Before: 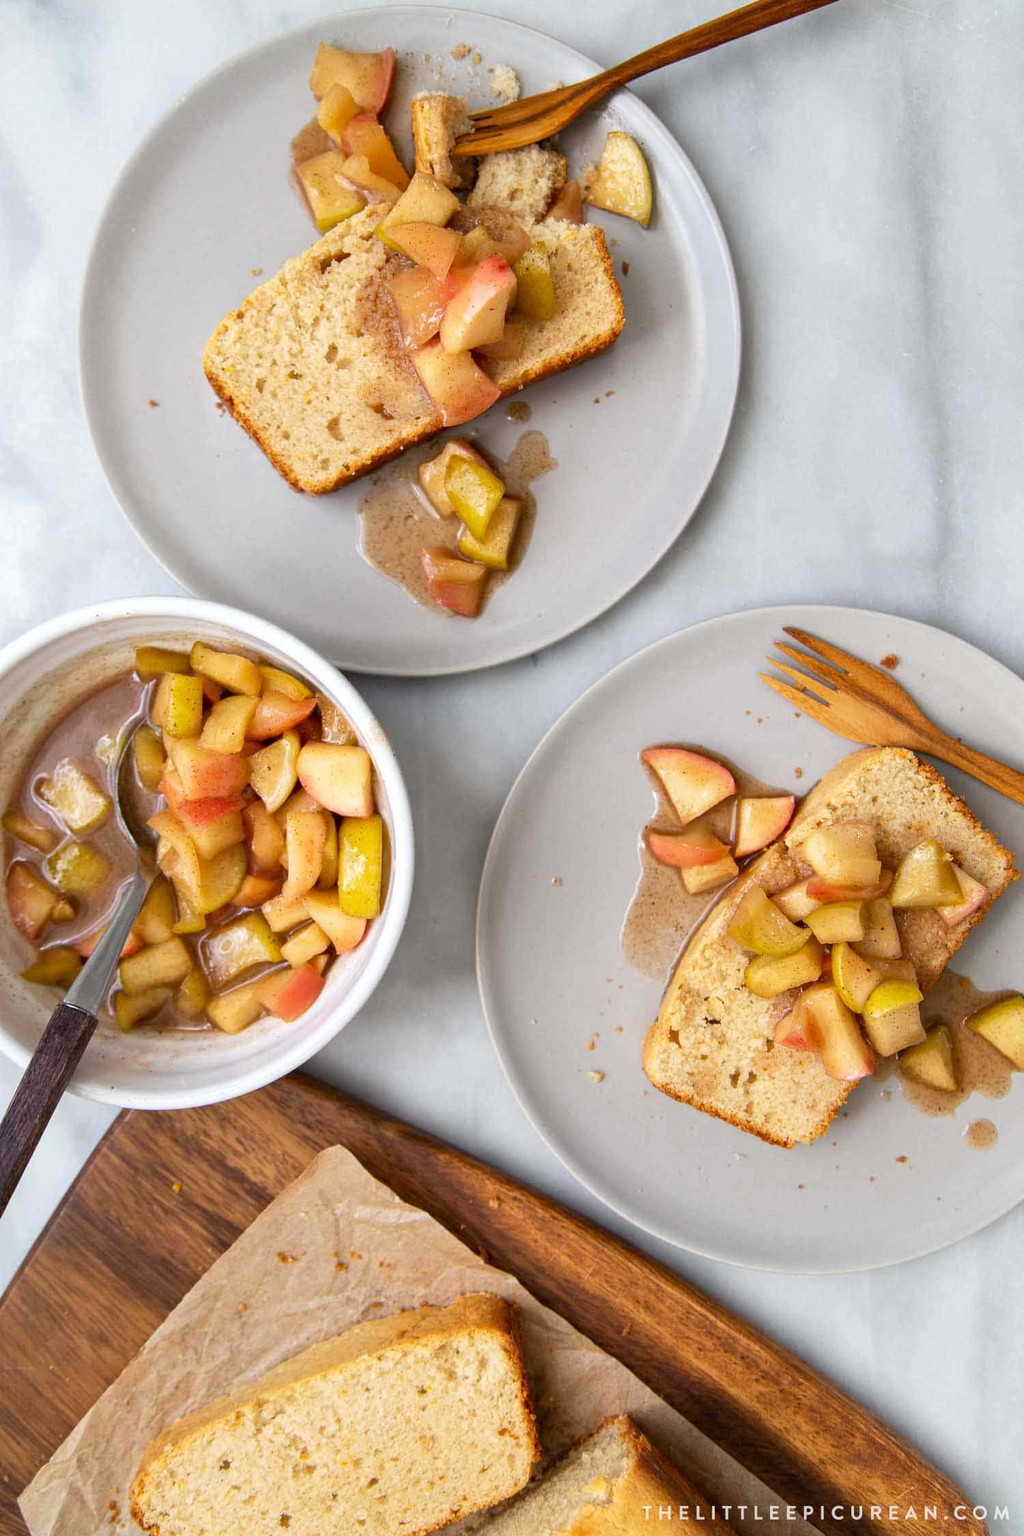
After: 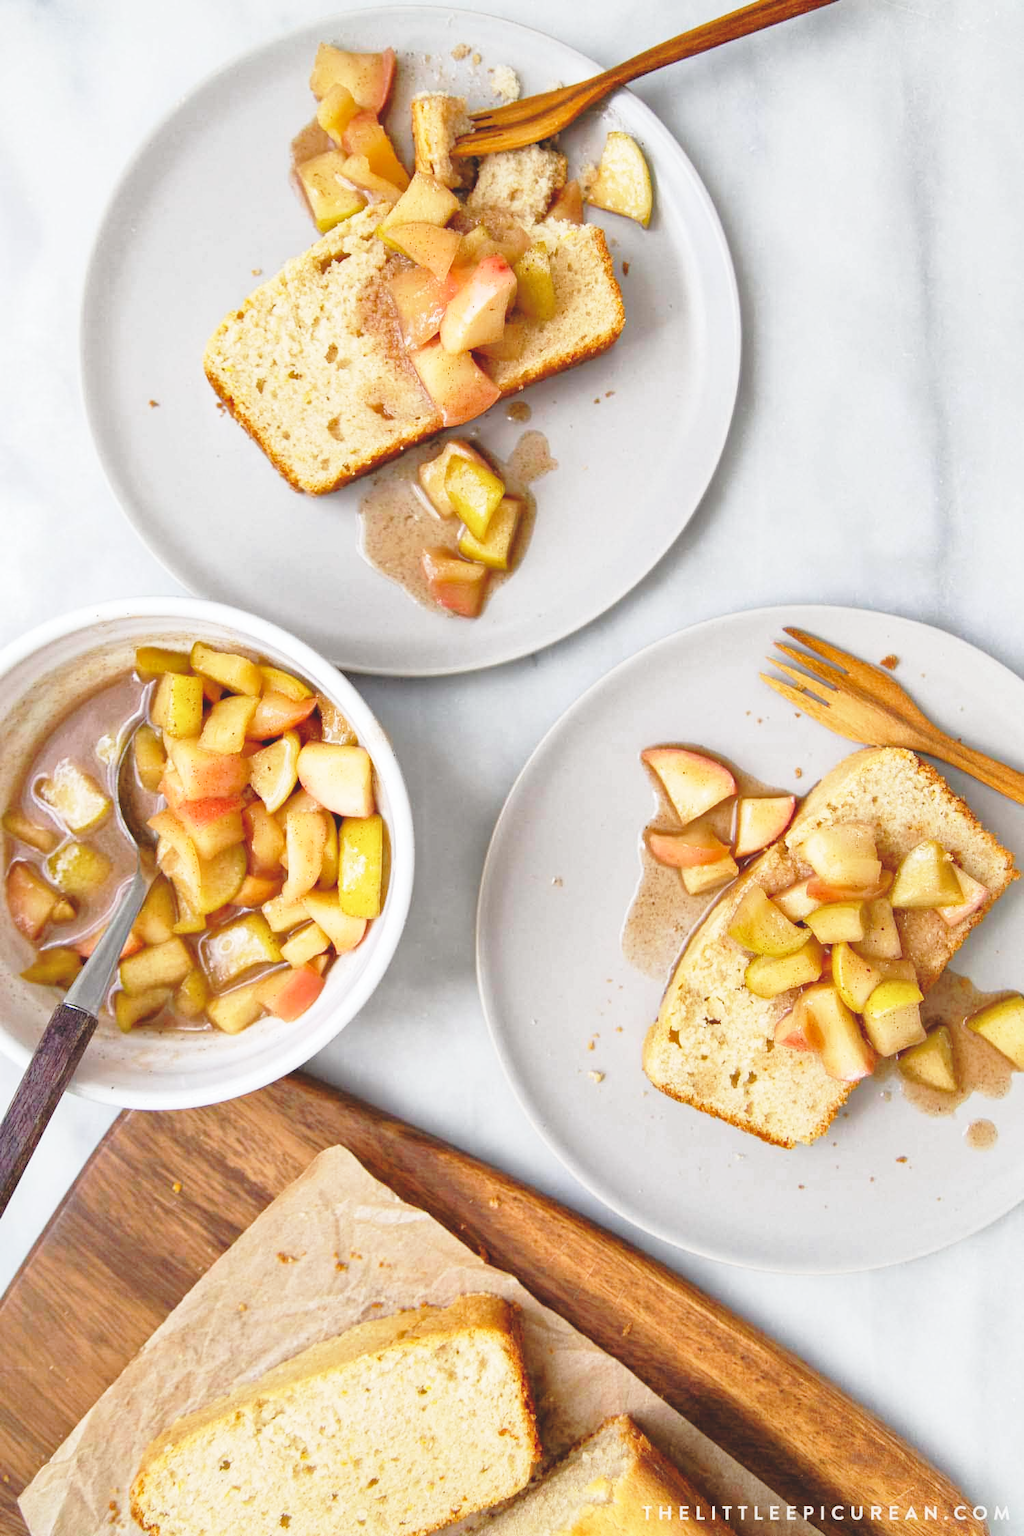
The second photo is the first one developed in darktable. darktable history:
base curve: curves: ch0 [(0, 0) (0.028, 0.03) (0.121, 0.232) (0.46, 0.748) (0.859, 0.968) (1, 1)], preserve colors none
color balance: lift [1.01, 1, 1, 1], gamma [1.097, 1, 1, 1], gain [0.85, 1, 1, 1]
shadows and highlights: shadows 10, white point adjustment 1, highlights -40
